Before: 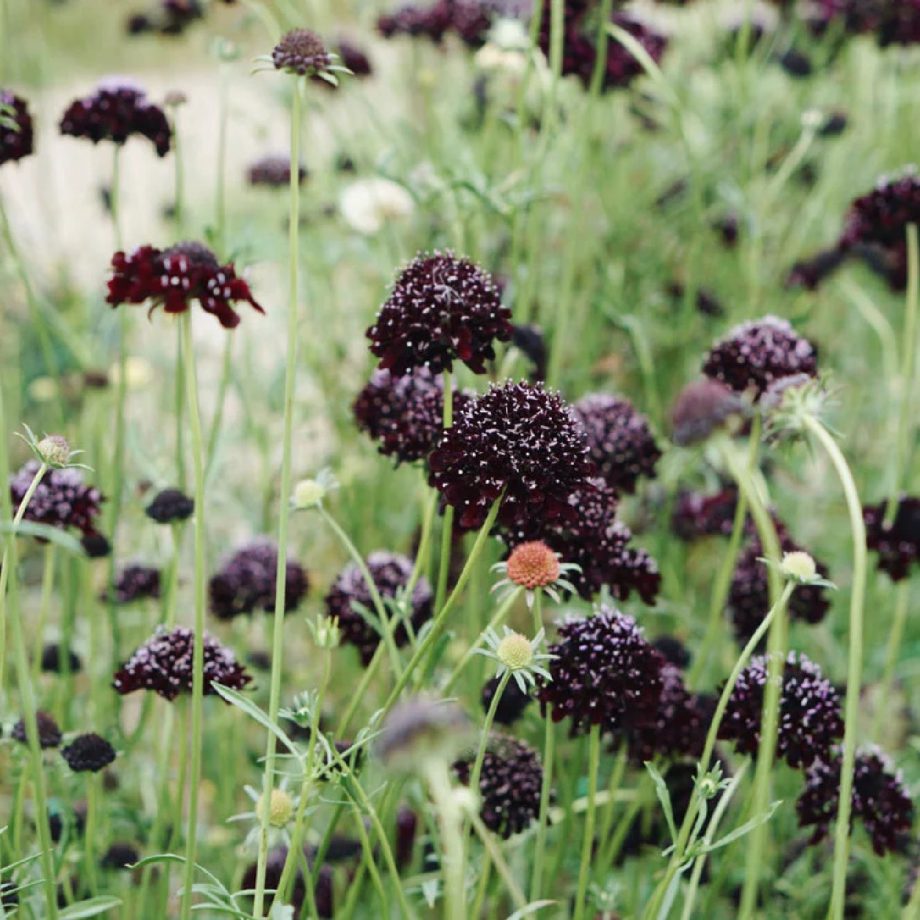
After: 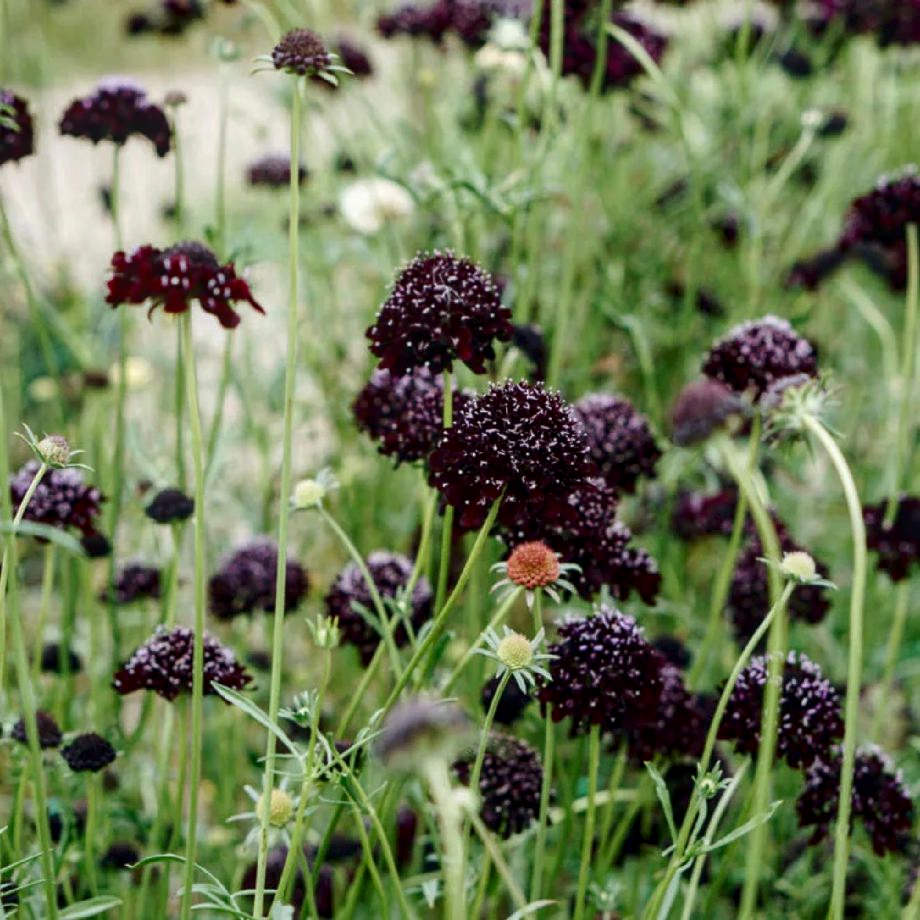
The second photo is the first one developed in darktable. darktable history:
local contrast: on, module defaults
contrast brightness saturation: contrast 0.07, brightness -0.143, saturation 0.106
